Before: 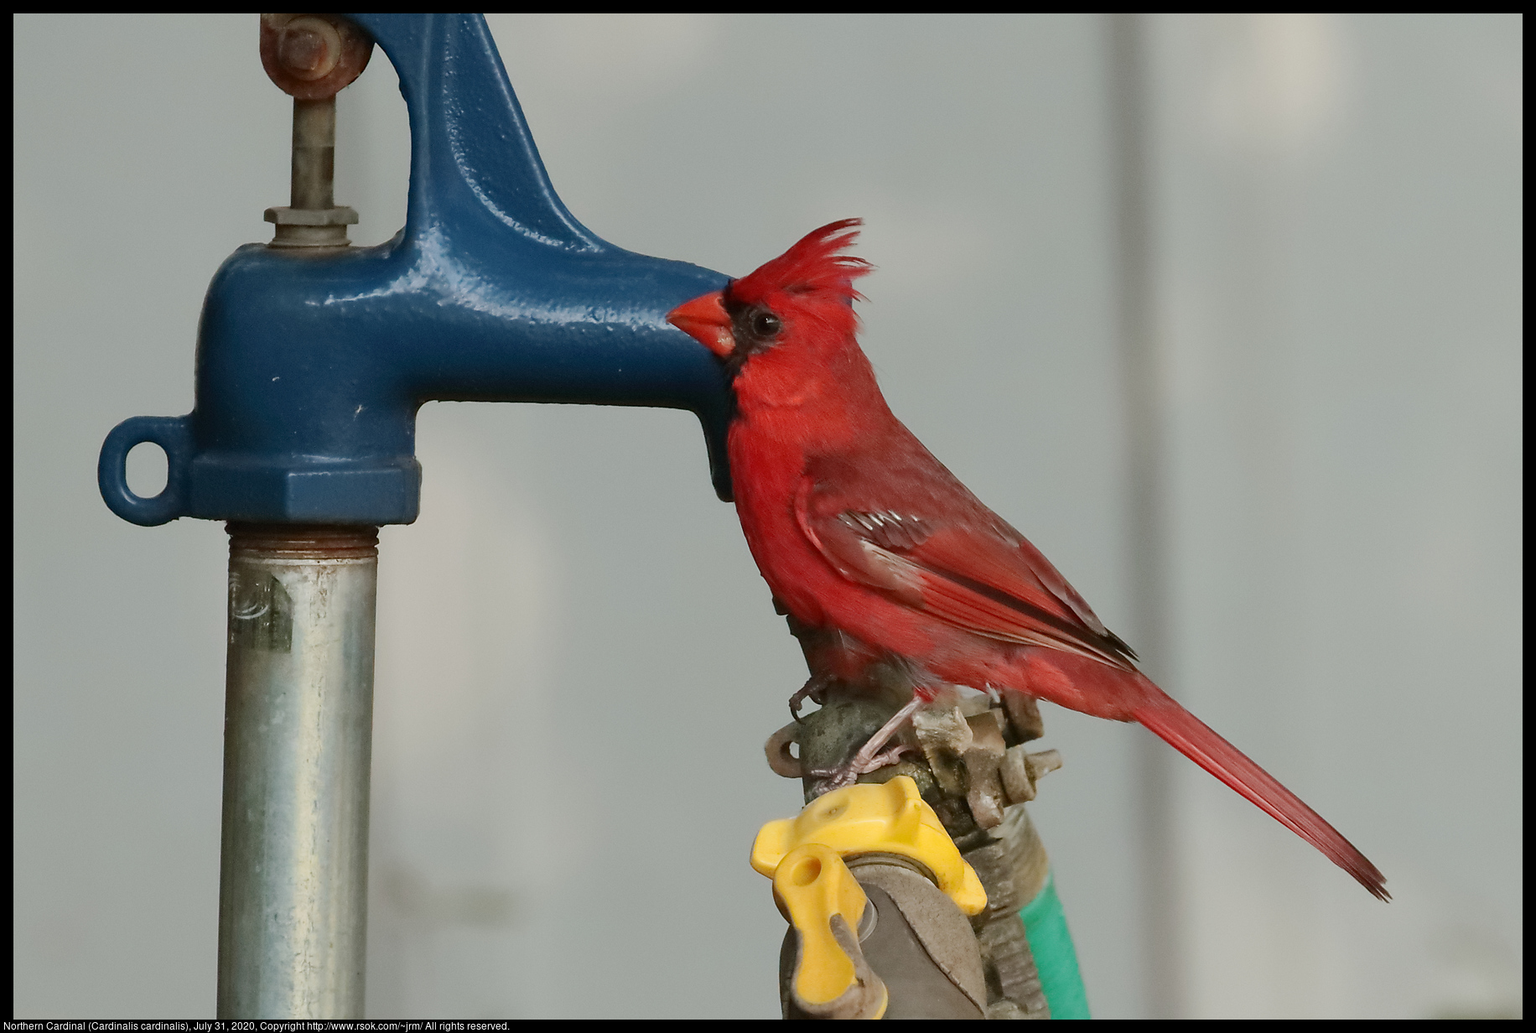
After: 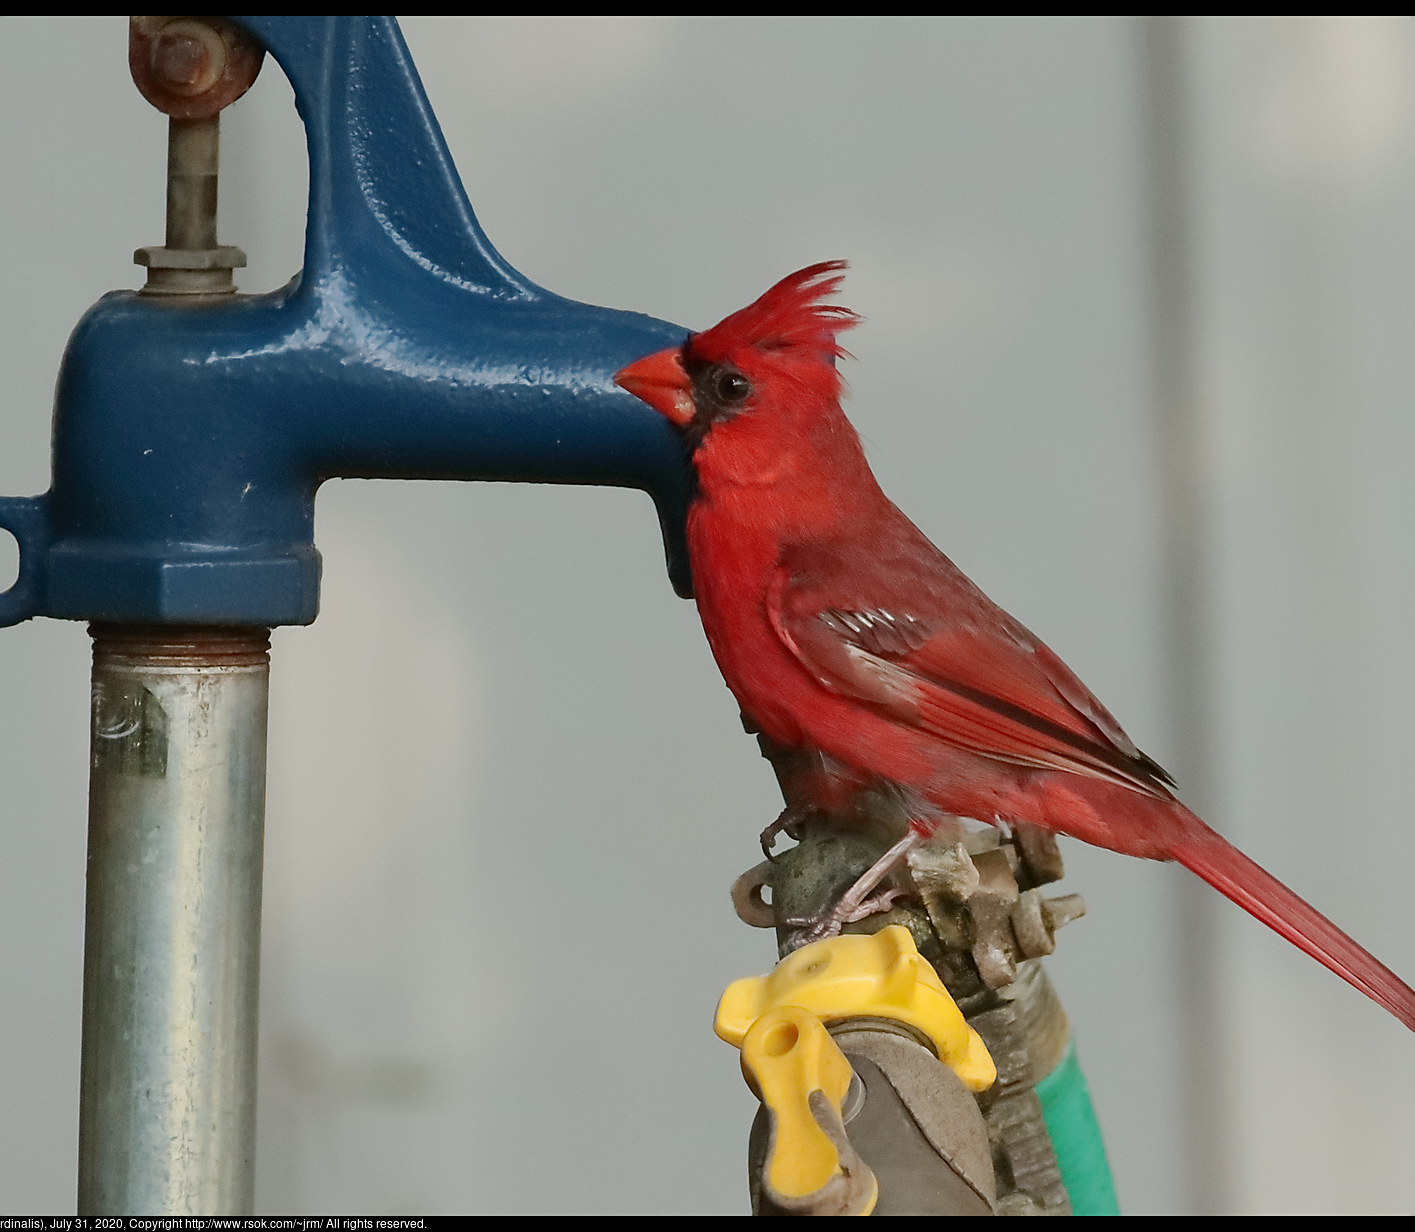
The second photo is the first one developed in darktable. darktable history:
sharpen: amount 0.216
crop: left 9.882%, right 12.86%
